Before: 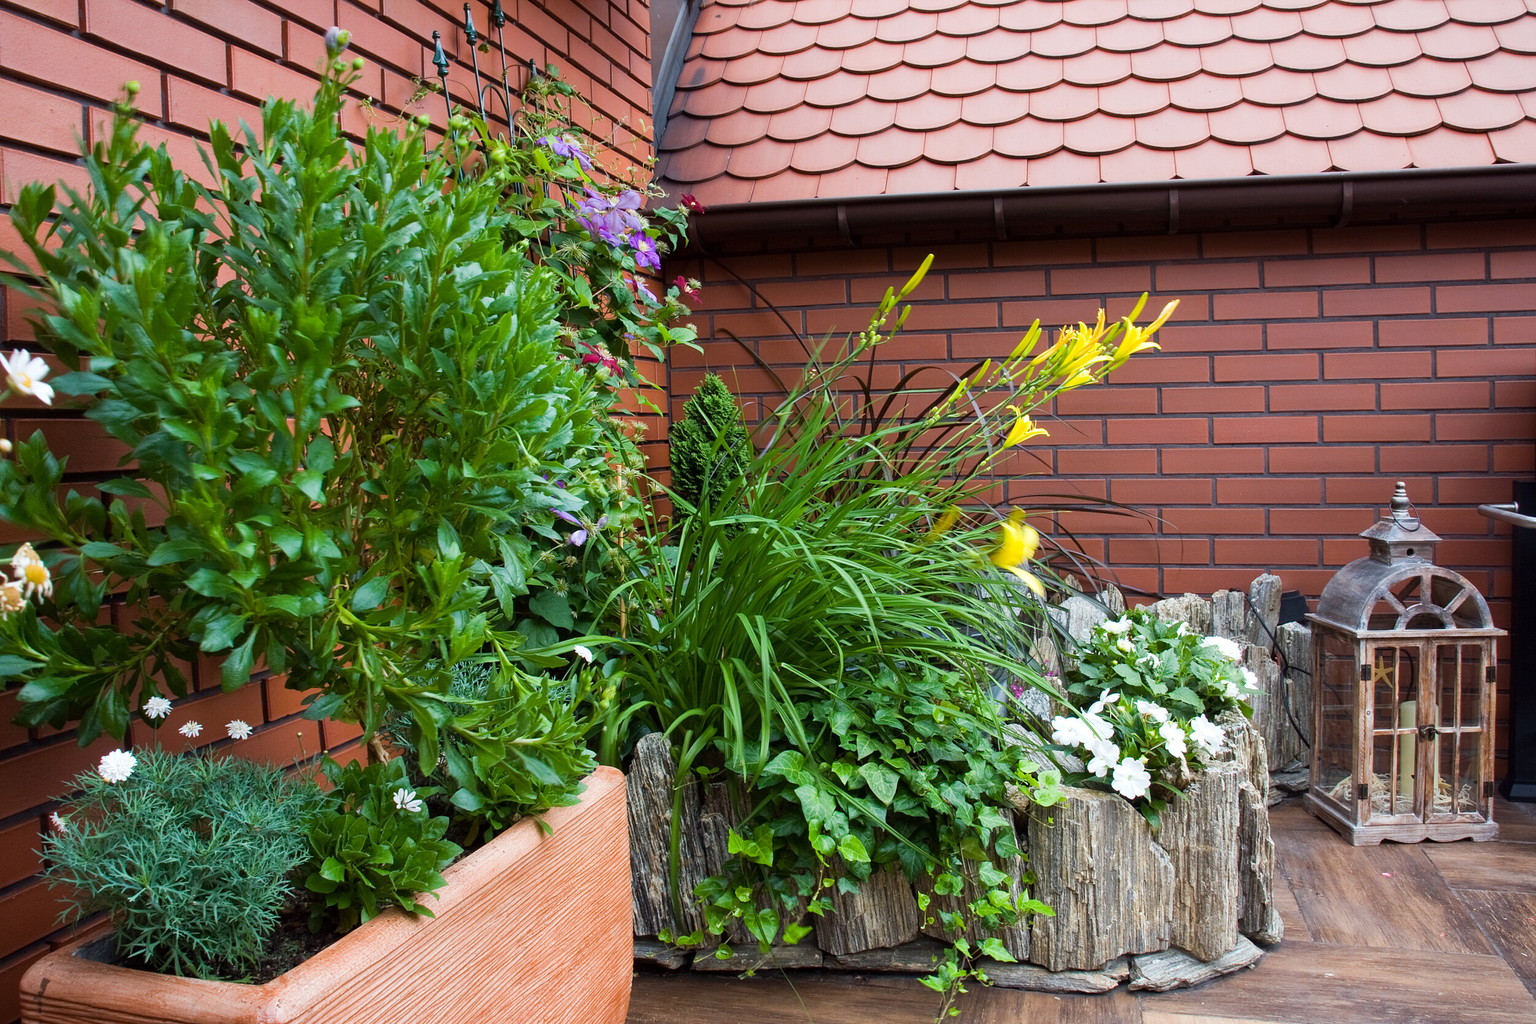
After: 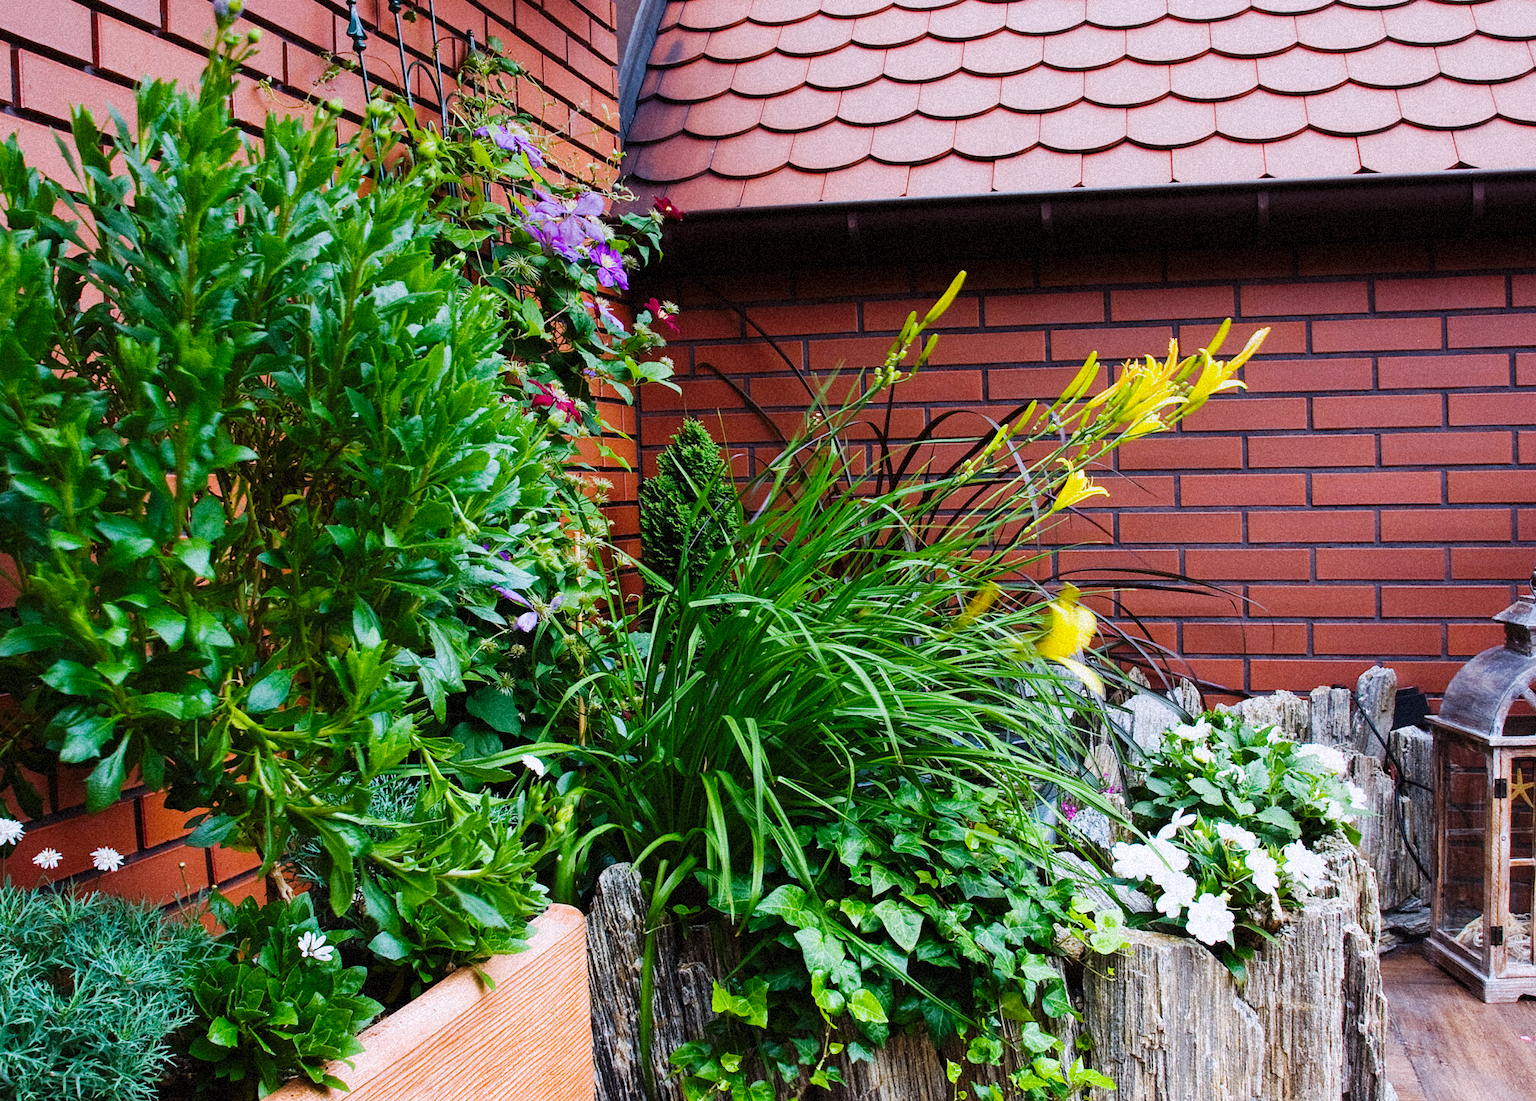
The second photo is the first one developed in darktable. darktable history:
grain: coarseness 9.38 ISO, strength 34.99%, mid-tones bias 0%
base curve: curves: ch0 [(0, 0) (0.036, 0.025) (0.121, 0.166) (0.206, 0.329) (0.605, 0.79) (1, 1)], preserve colors none
graduated density: rotation 5.63°, offset 76.9
crop: left 9.929%, top 3.475%, right 9.188%, bottom 9.529%
white balance: red 1.004, blue 1.096
